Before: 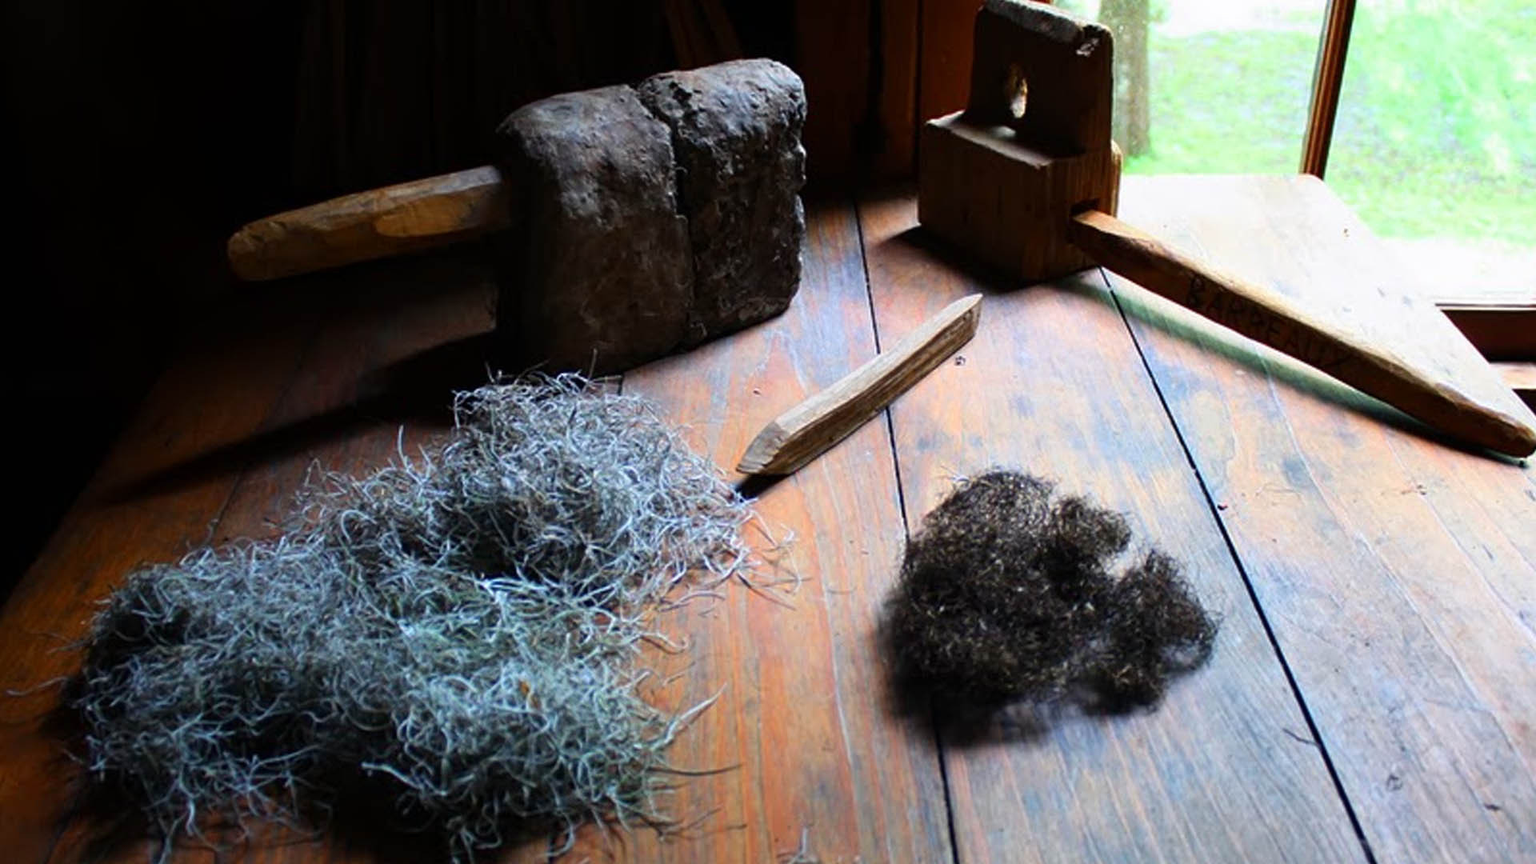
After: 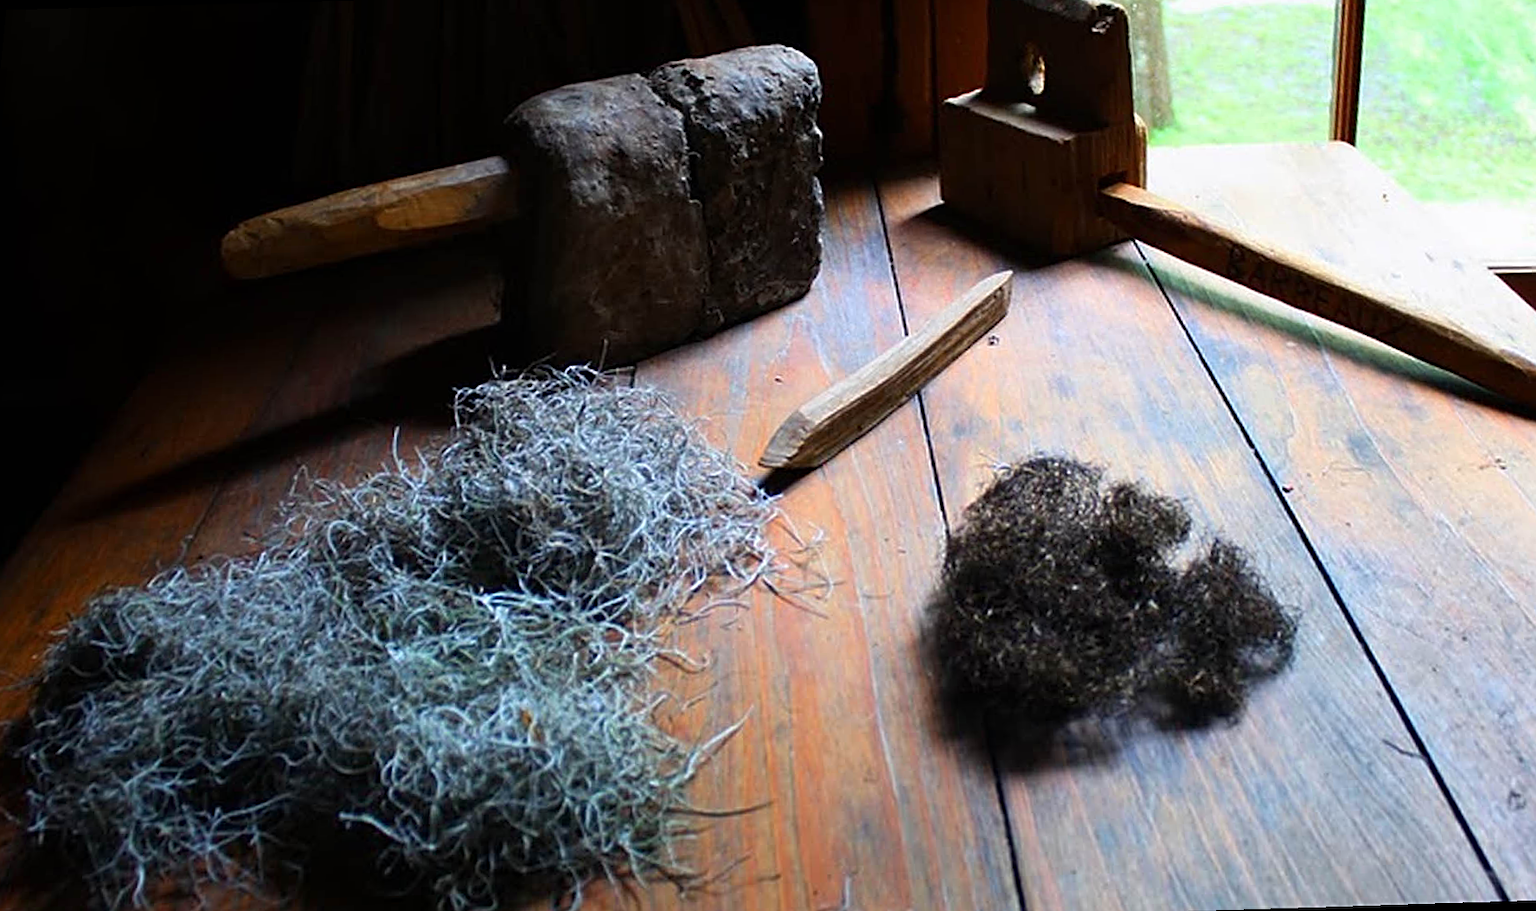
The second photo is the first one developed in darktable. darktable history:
sharpen: on, module defaults
rotate and perspective: rotation -1.68°, lens shift (vertical) -0.146, crop left 0.049, crop right 0.912, crop top 0.032, crop bottom 0.96
